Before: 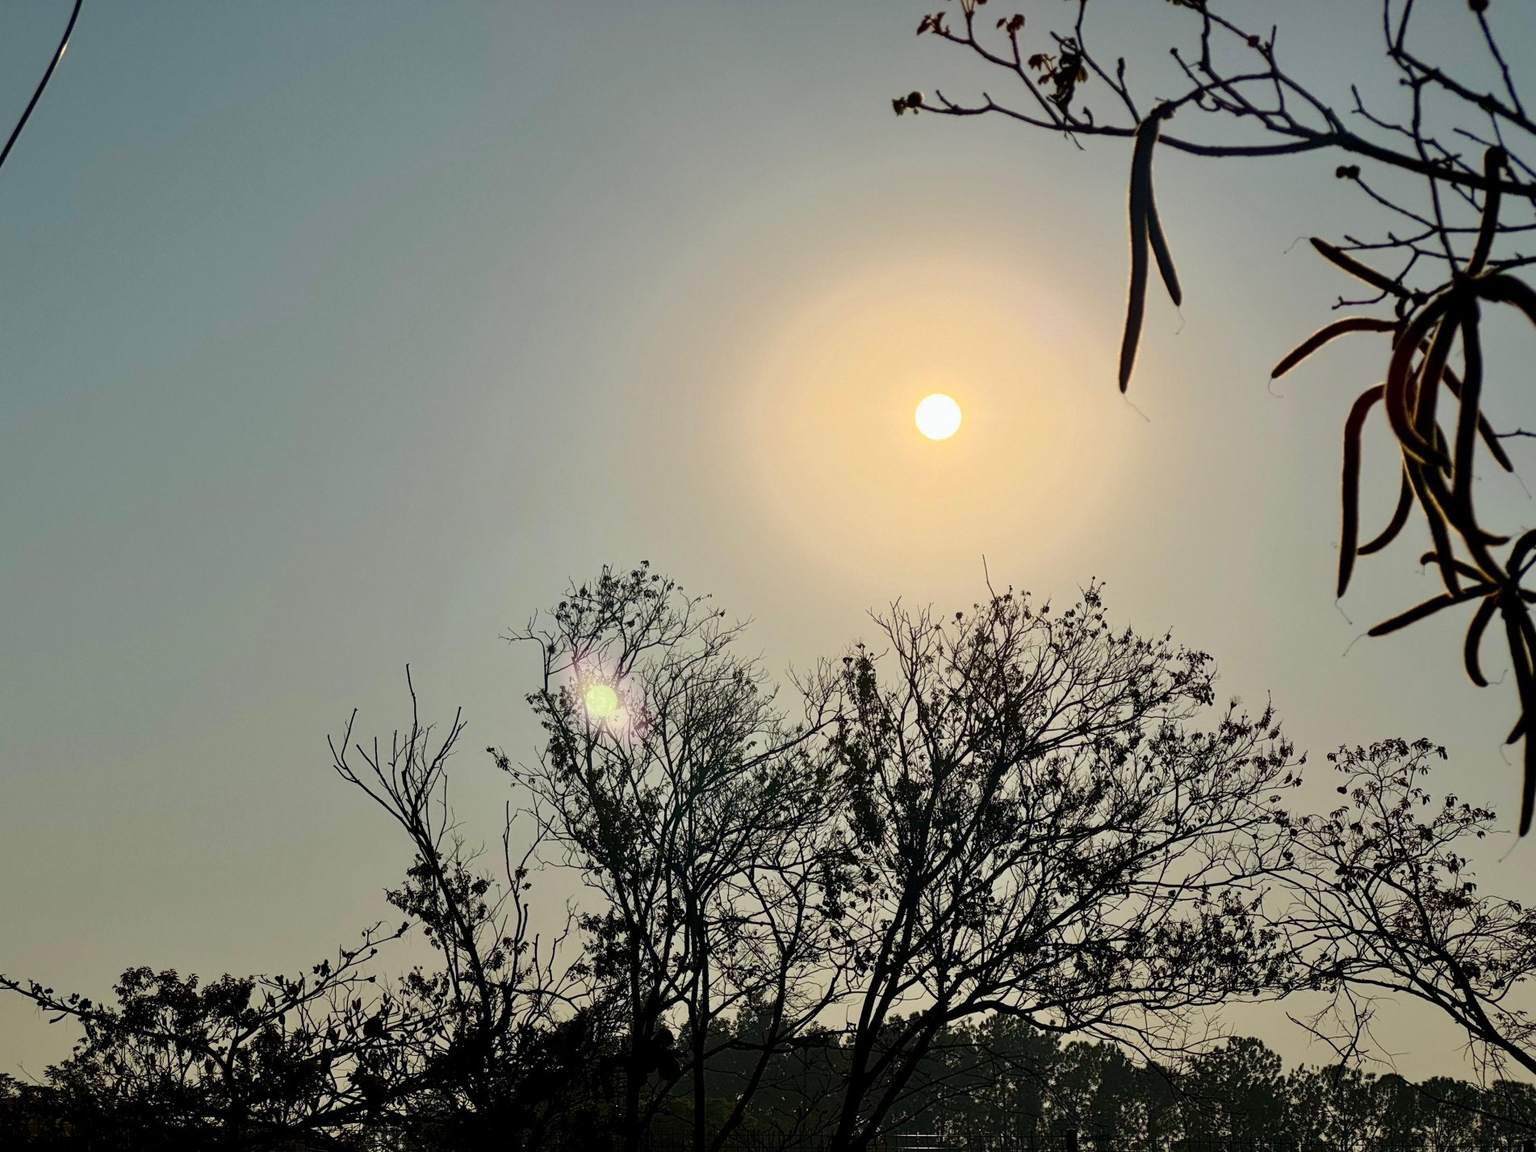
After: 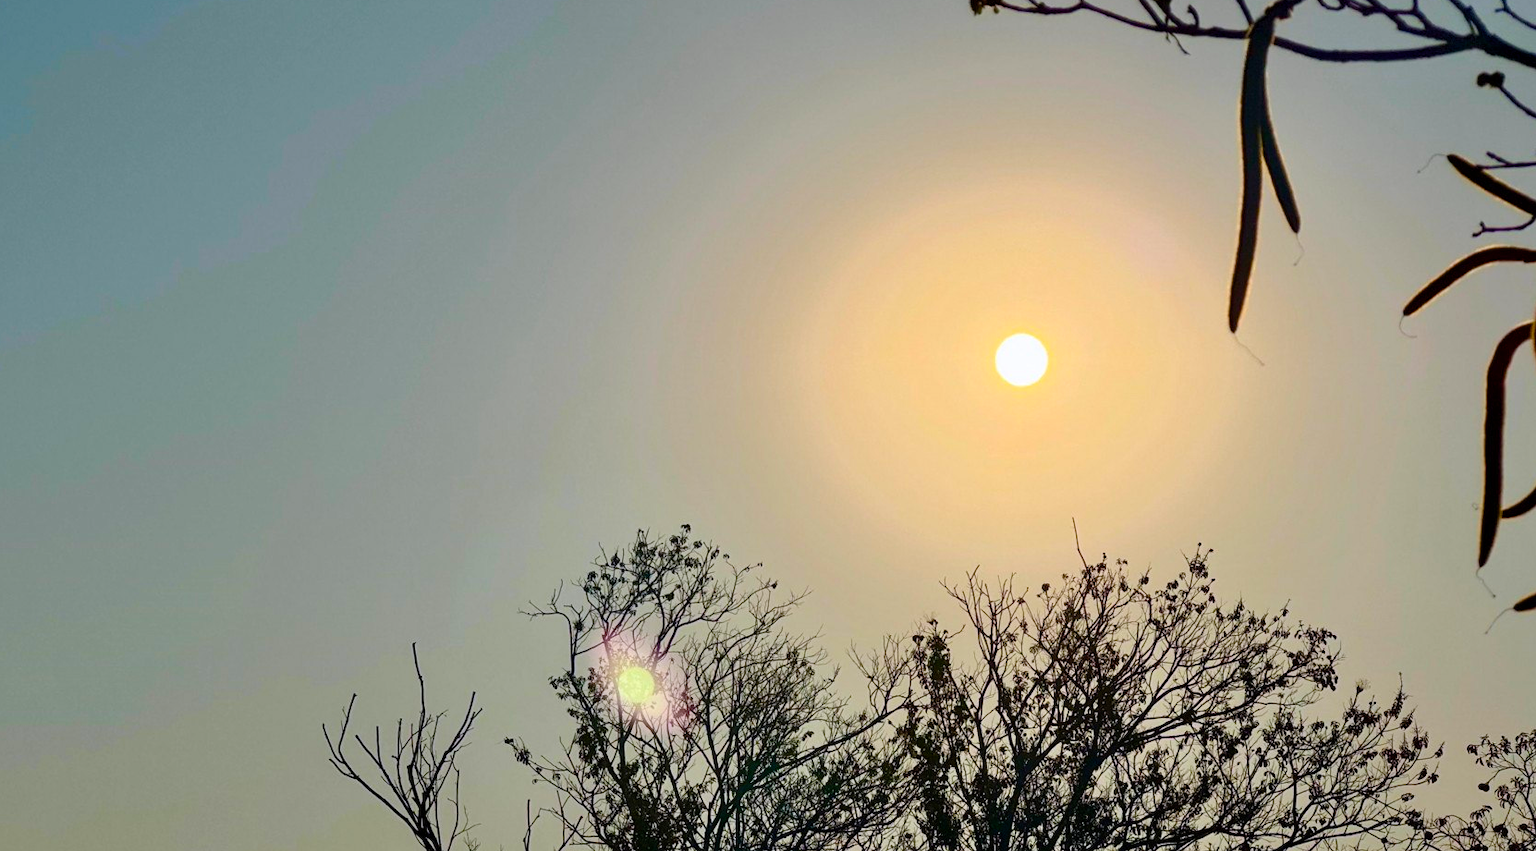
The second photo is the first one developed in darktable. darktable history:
crop: left 3.015%, top 8.969%, right 9.647%, bottom 26.457%
white balance: red 1.004, blue 1.024
color balance rgb: perceptual saturation grading › global saturation 20%, perceptual saturation grading › highlights -25%, perceptual saturation grading › shadows 25%, global vibrance 50%
